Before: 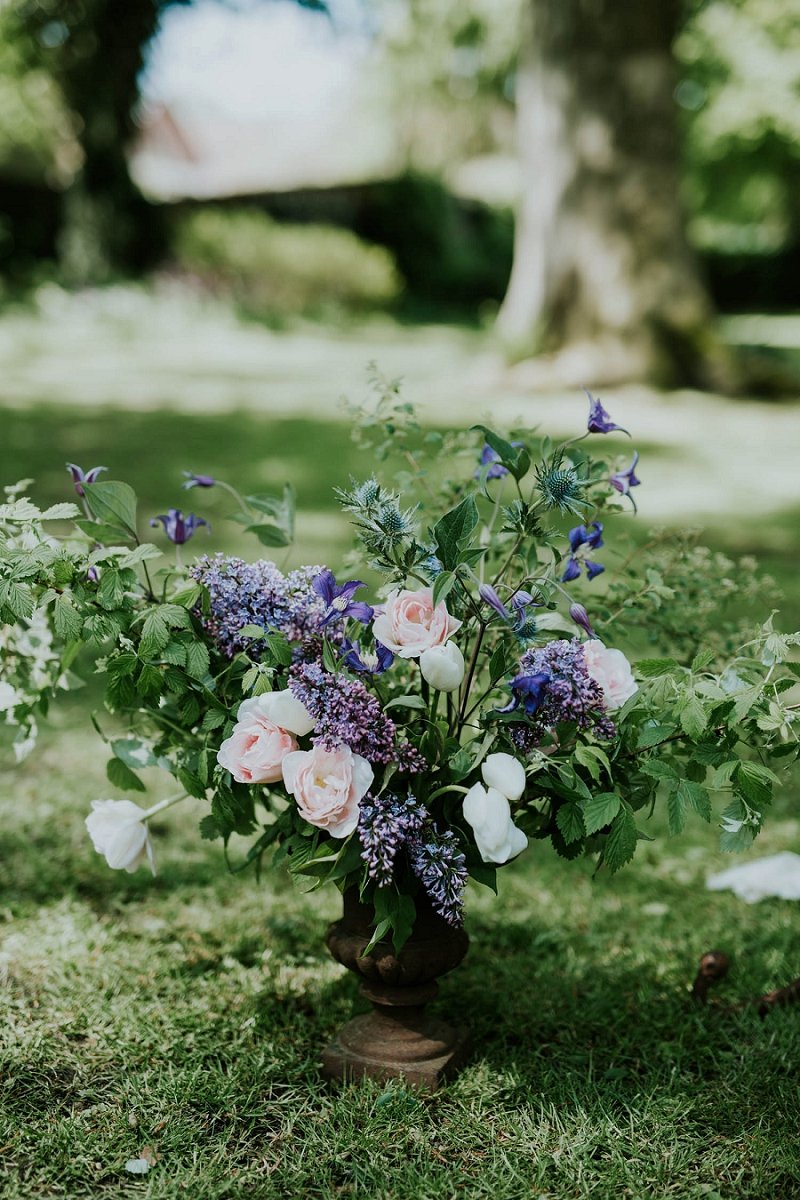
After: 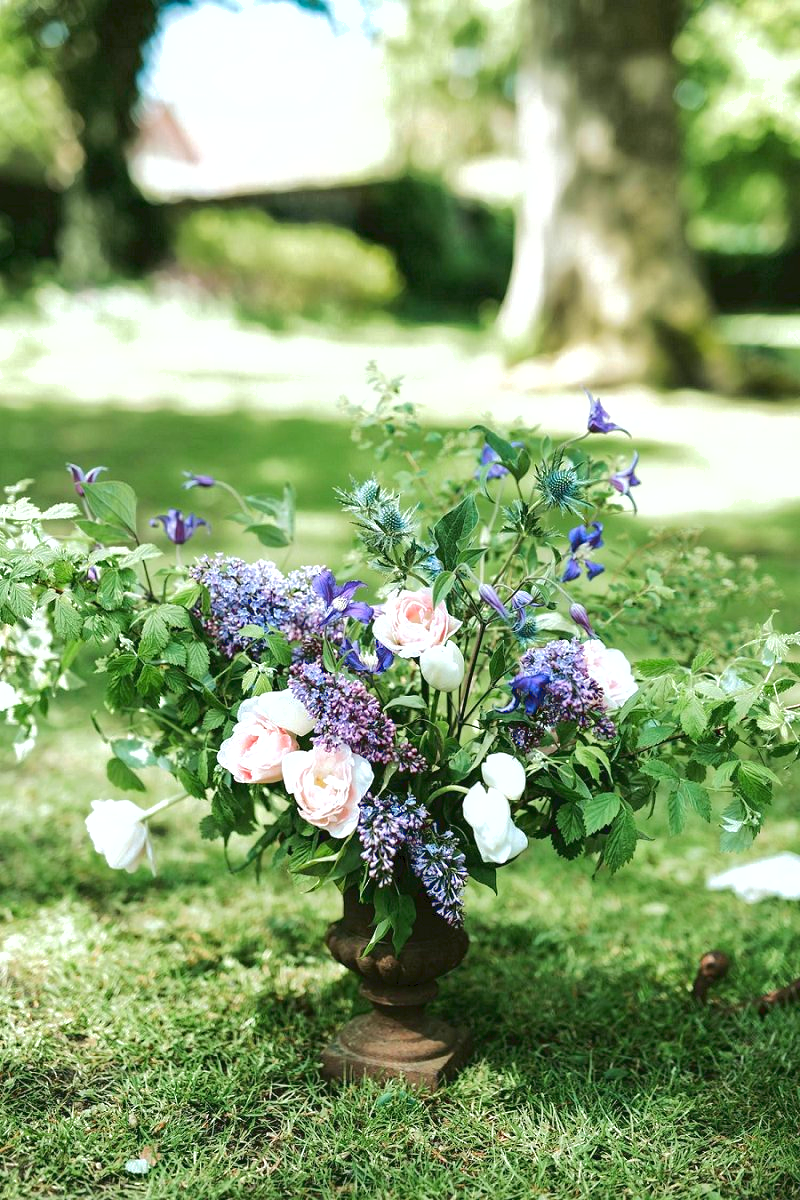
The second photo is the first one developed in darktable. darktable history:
shadows and highlights: on, module defaults
exposure: exposure 1 EV, compensate exposure bias true, compensate highlight preservation false
tone curve: curves: ch0 [(0, 0) (0.003, 0.031) (0.011, 0.041) (0.025, 0.054) (0.044, 0.06) (0.069, 0.083) (0.1, 0.108) (0.136, 0.135) (0.177, 0.179) (0.224, 0.231) (0.277, 0.294) (0.335, 0.378) (0.399, 0.463) (0.468, 0.552) (0.543, 0.627) (0.623, 0.694) (0.709, 0.776) (0.801, 0.849) (0.898, 0.905) (1, 1)], color space Lab, linked channels, preserve colors none
